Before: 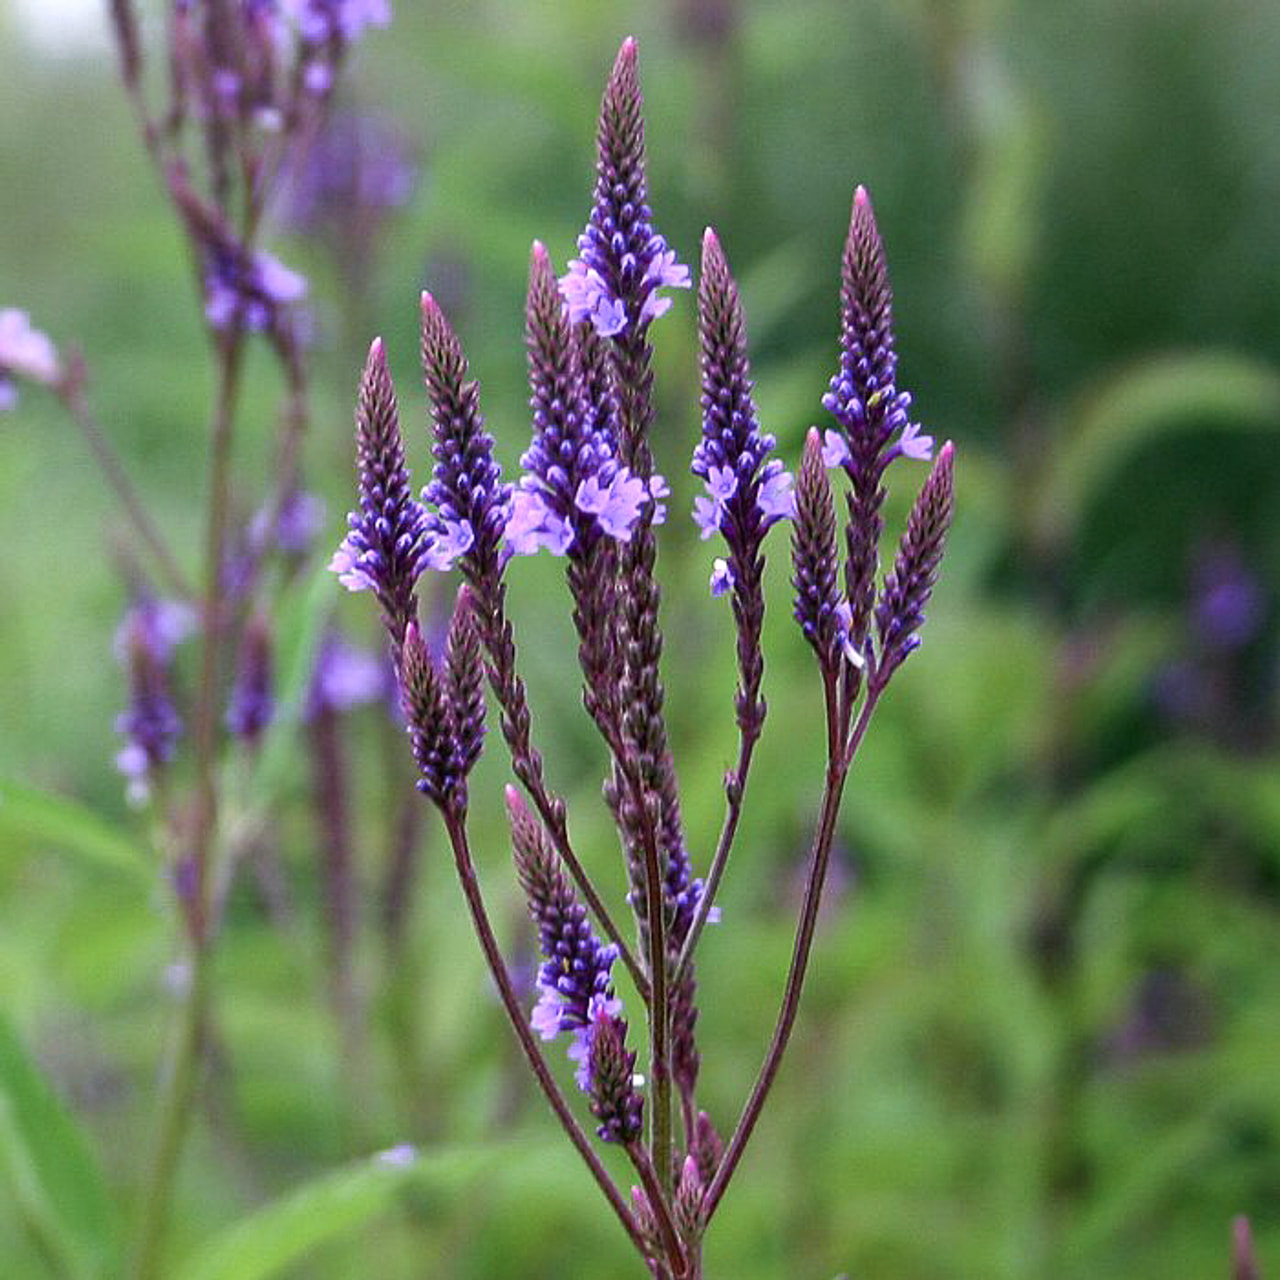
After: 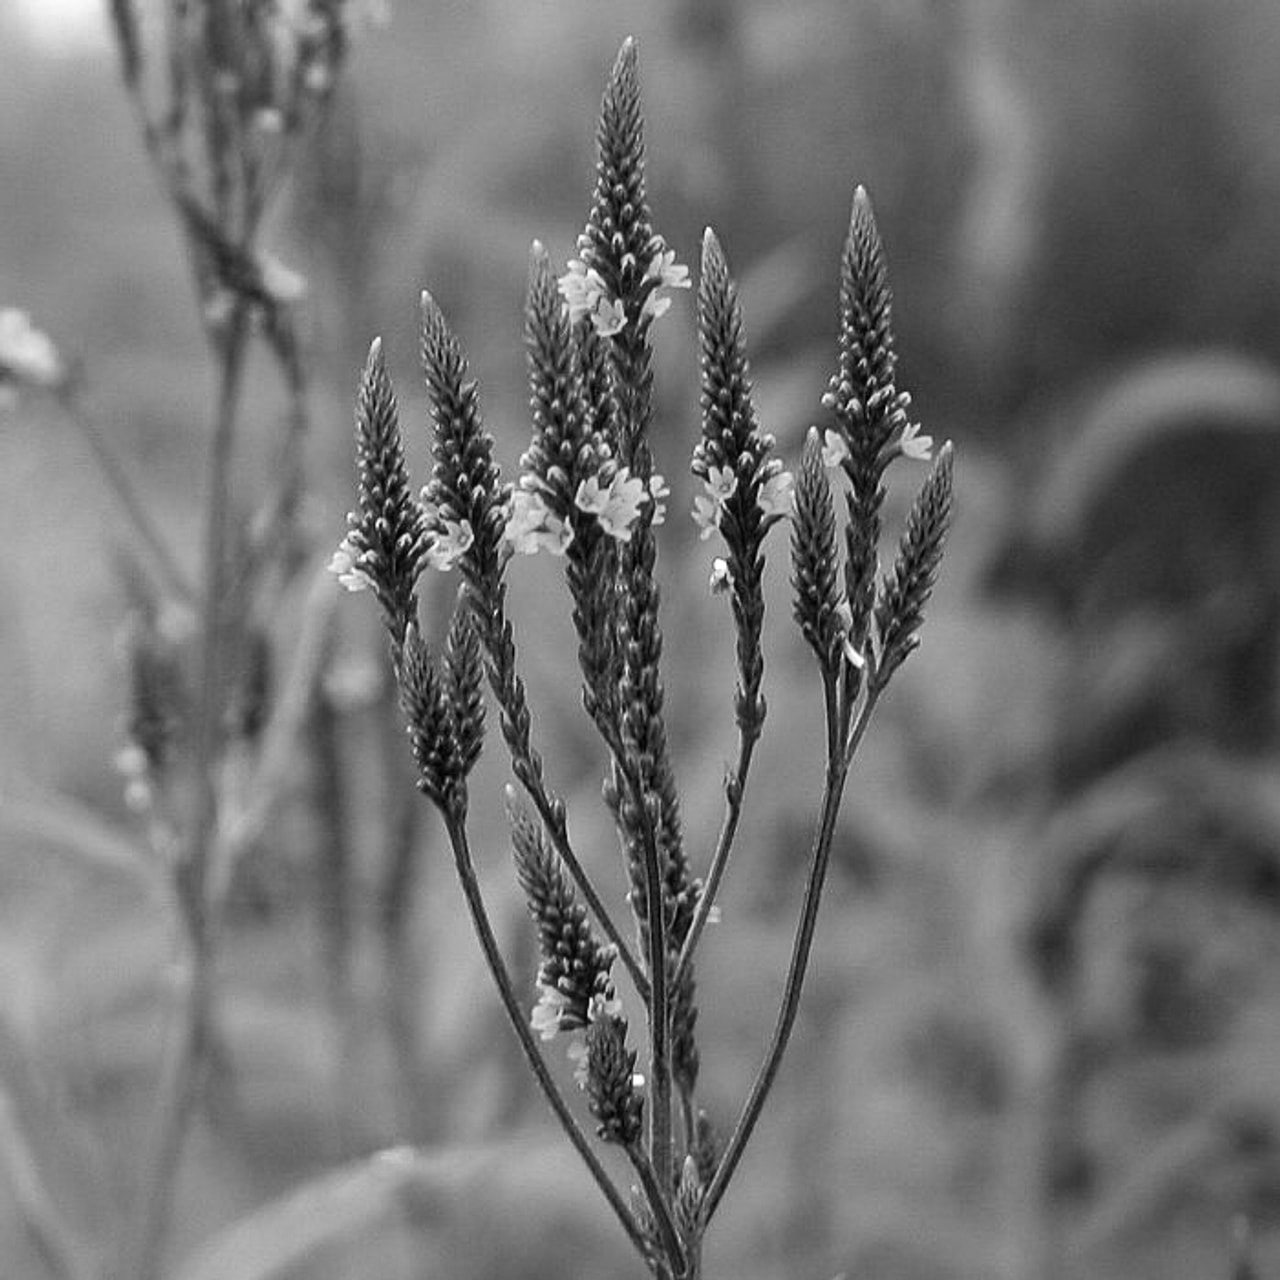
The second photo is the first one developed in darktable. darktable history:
monochrome: size 3.1
color balance rgb: perceptual saturation grading › global saturation 25%, global vibrance 20%
tone equalizer: on, module defaults
